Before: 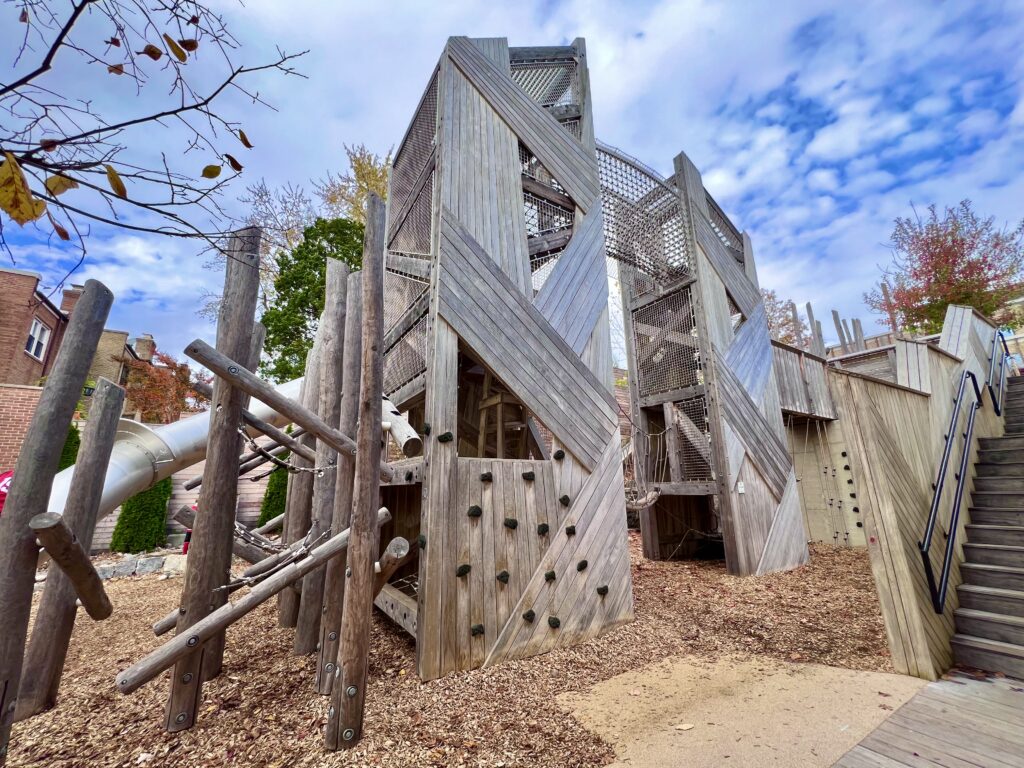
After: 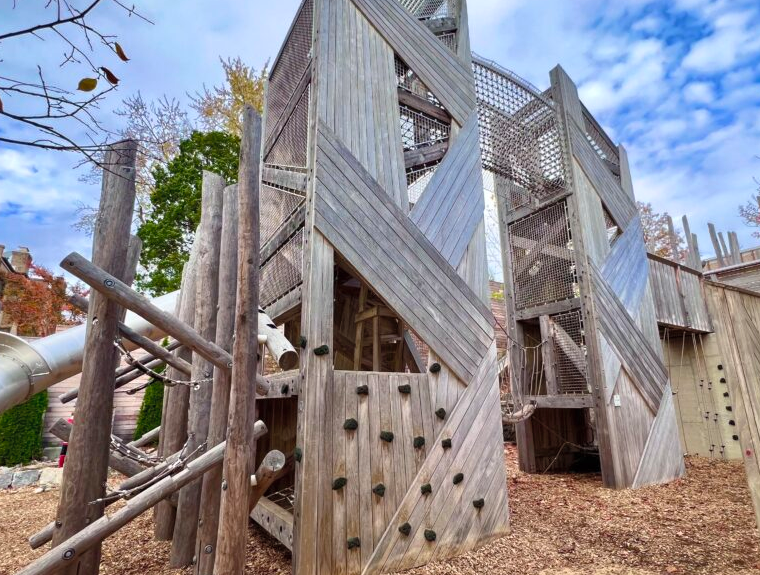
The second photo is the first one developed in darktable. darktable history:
crop and rotate: left 12.202%, top 11.369%, right 13.569%, bottom 13.76%
tone curve: curves: ch0 [(0, 0) (0.003, 0.005) (0.011, 0.019) (0.025, 0.04) (0.044, 0.064) (0.069, 0.095) (0.1, 0.129) (0.136, 0.169) (0.177, 0.207) (0.224, 0.247) (0.277, 0.298) (0.335, 0.354) (0.399, 0.416) (0.468, 0.478) (0.543, 0.553) (0.623, 0.634) (0.709, 0.709) (0.801, 0.817) (0.898, 0.912) (1, 1)], color space Lab, independent channels, preserve colors none
